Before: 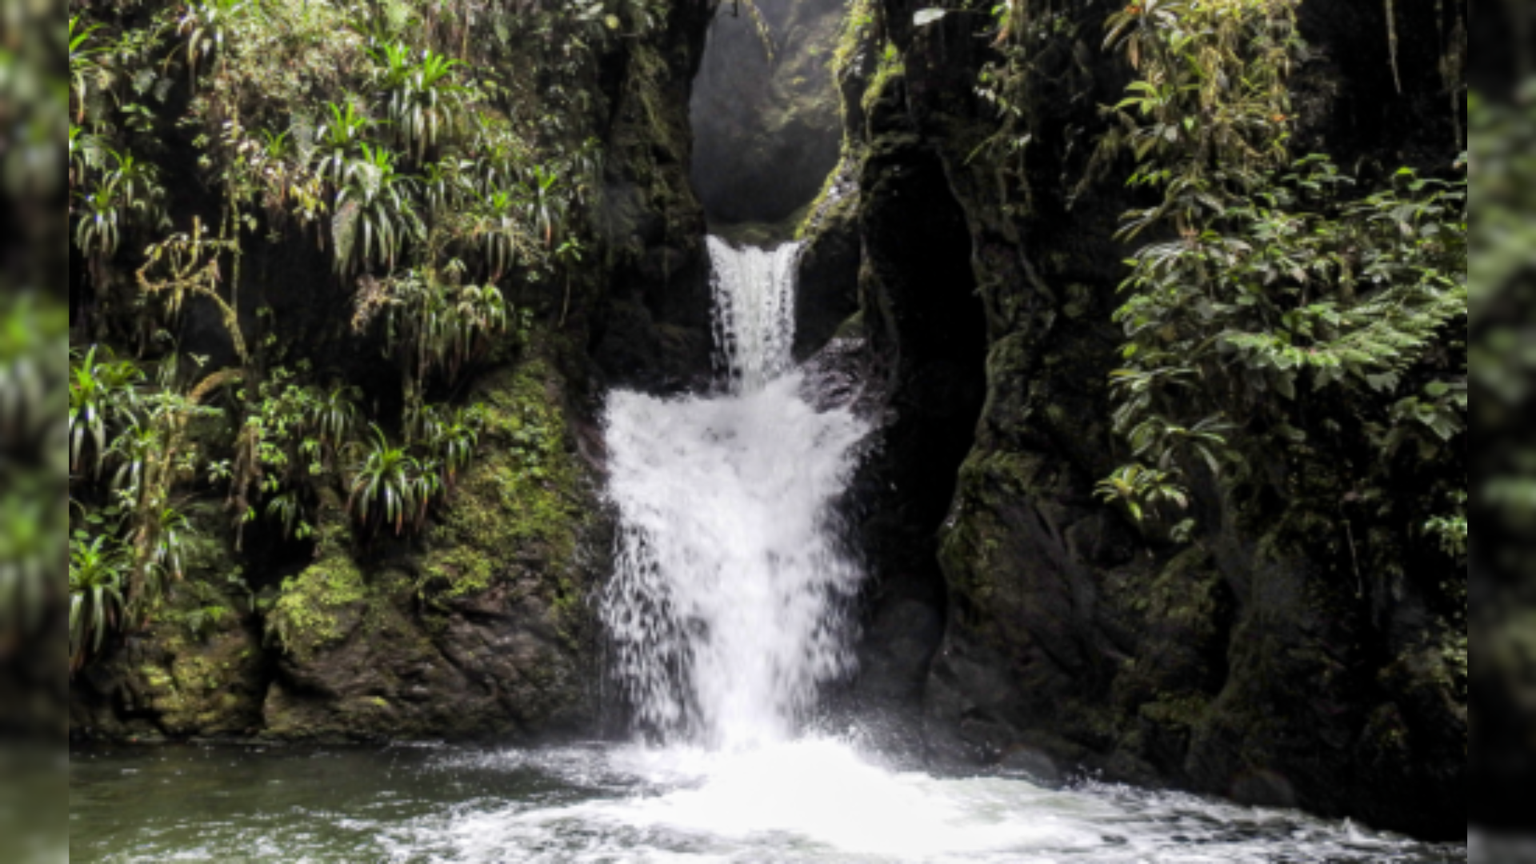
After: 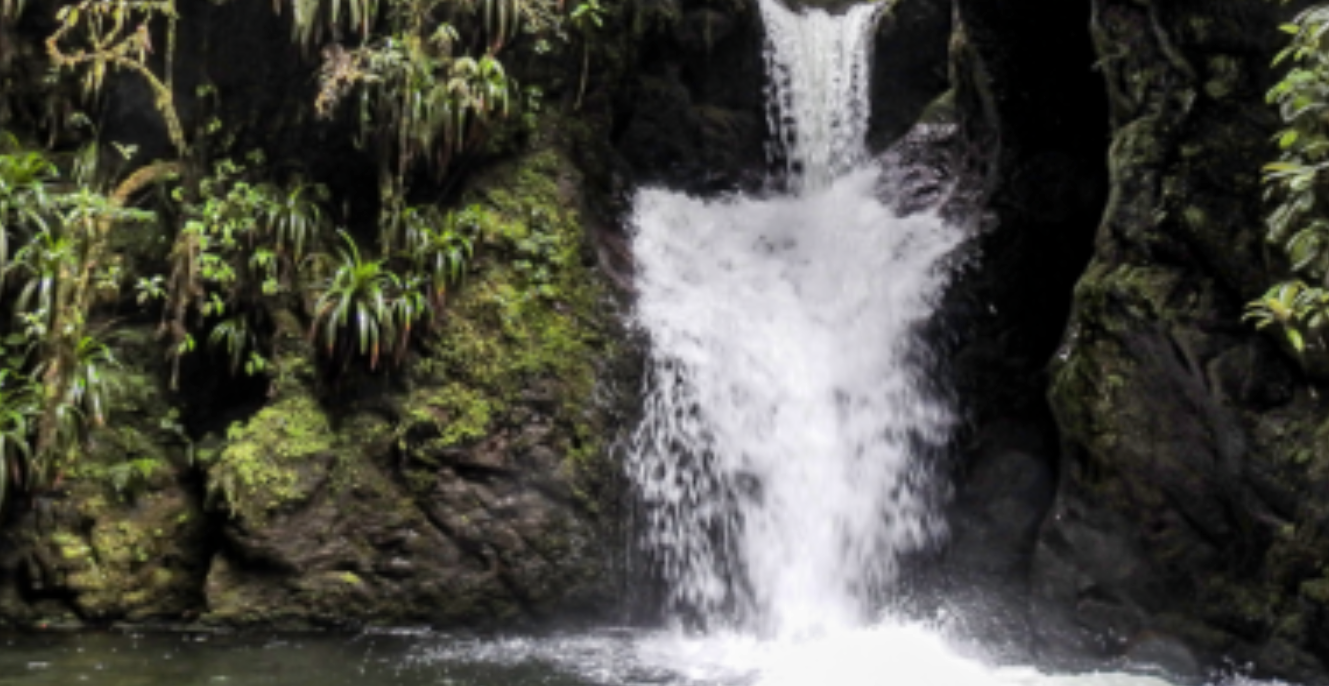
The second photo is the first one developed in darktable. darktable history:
crop: left 6.503%, top 27.748%, right 24.274%, bottom 8.712%
shadows and highlights: shadows 31.58, highlights -32.14, soften with gaussian
